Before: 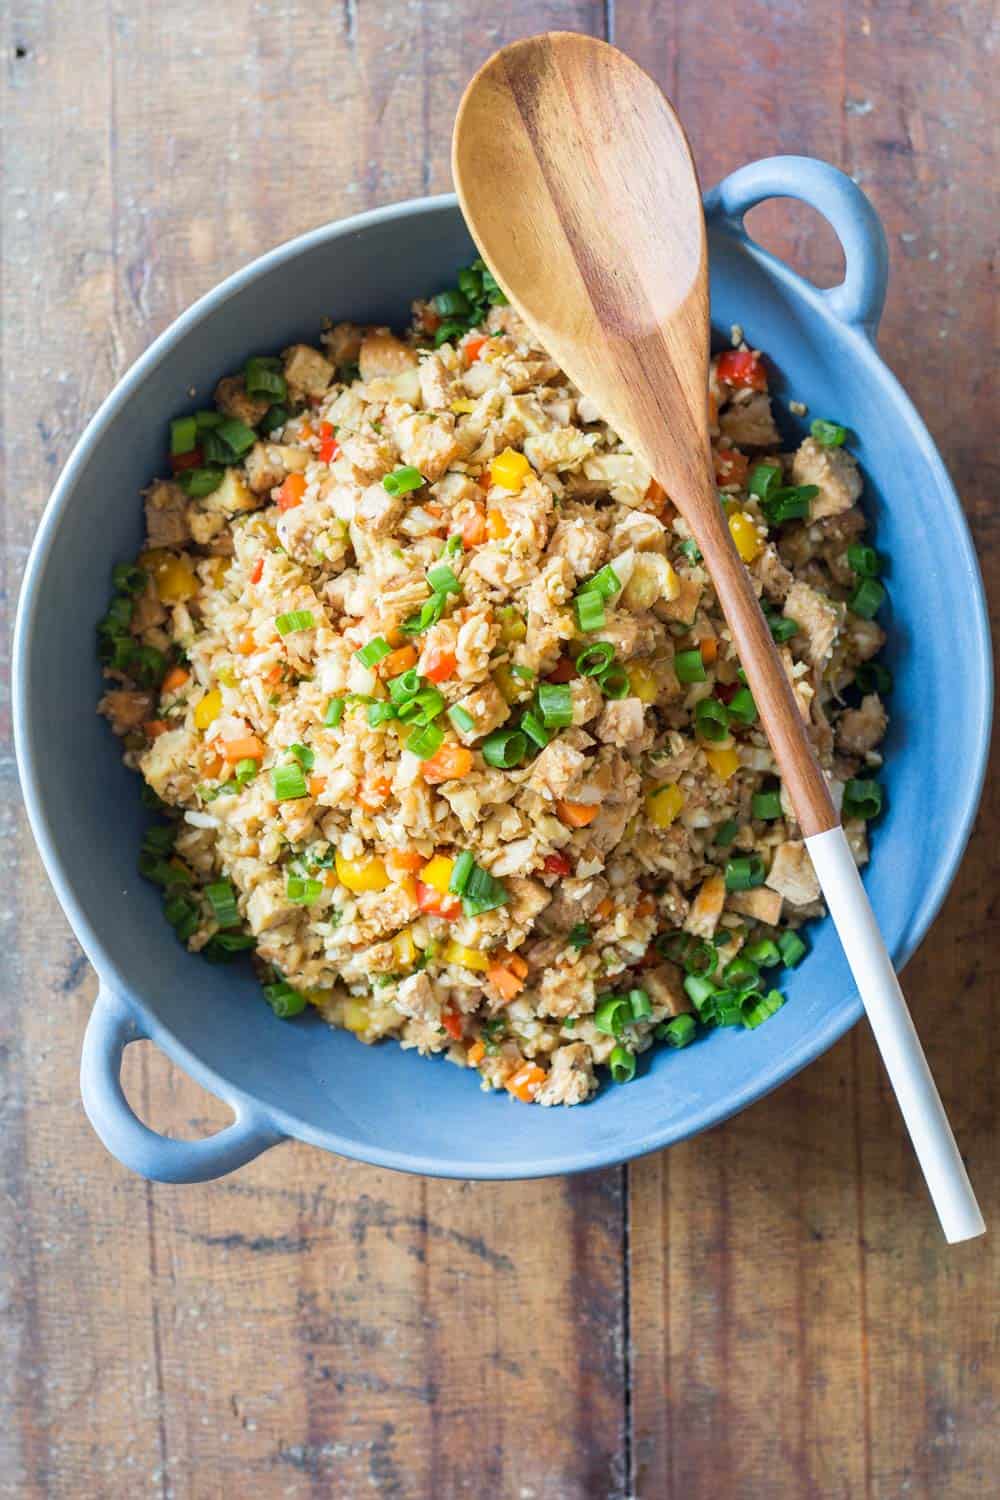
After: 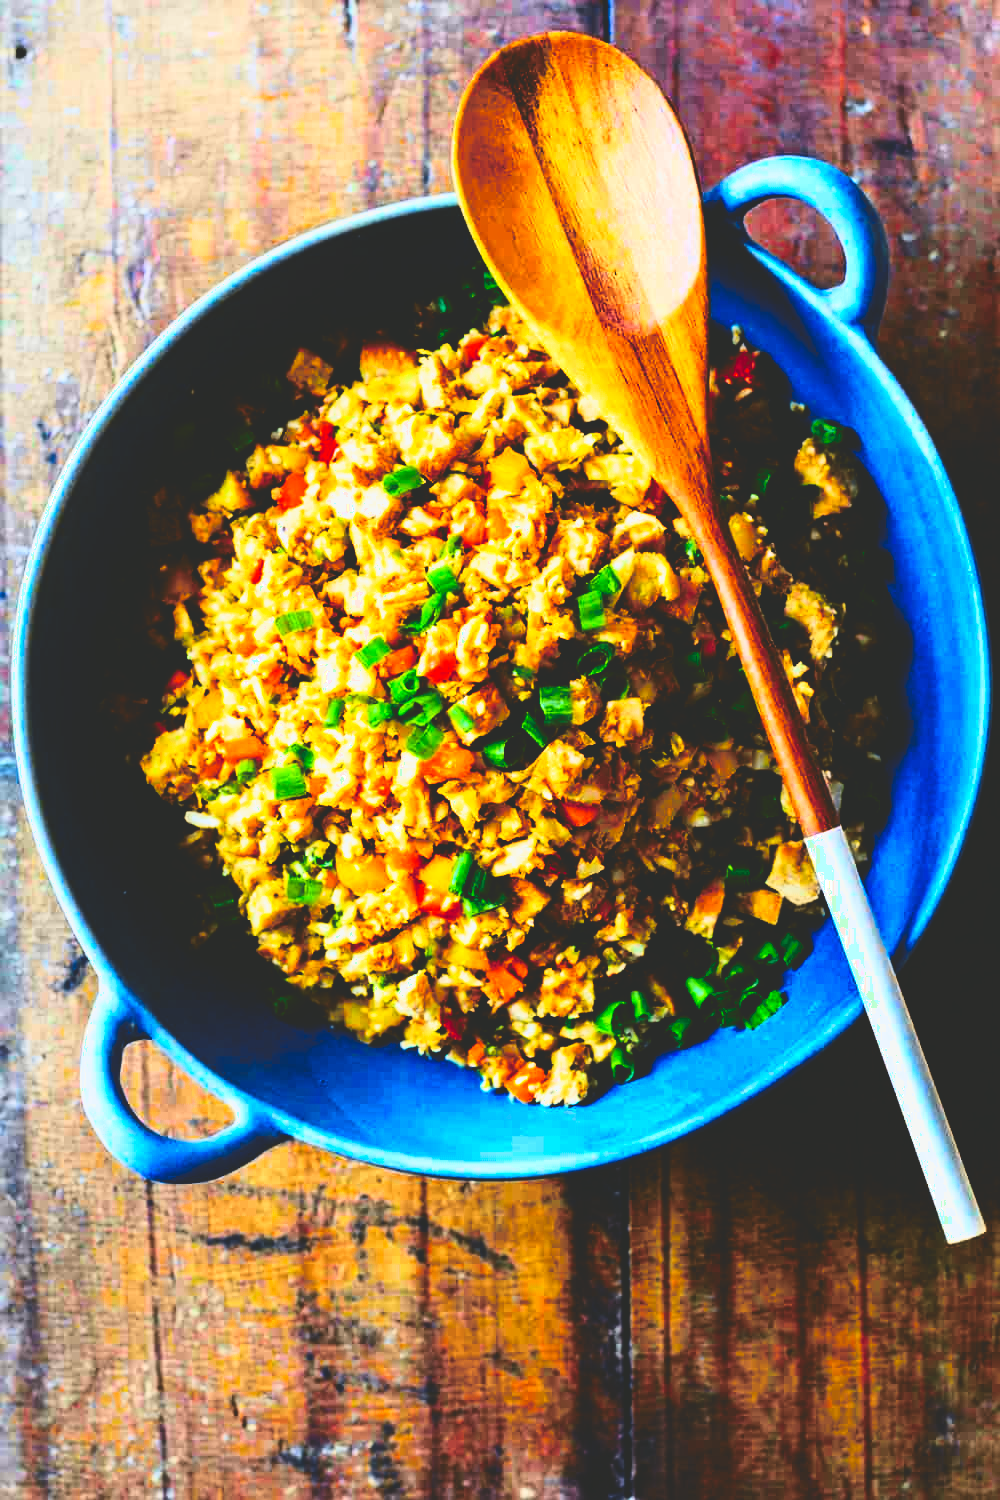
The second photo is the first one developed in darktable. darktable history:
haze removal: adaptive false
tone curve: curves: ch0 [(0.003, 0.023) (0.071, 0.052) (0.249, 0.201) (0.466, 0.557) (0.625, 0.761) (0.783, 0.9) (0.994, 0.968)]; ch1 [(0, 0) (0.262, 0.227) (0.417, 0.386) (0.469, 0.467) (0.502, 0.498) (0.531, 0.521) (0.576, 0.586) (0.612, 0.634) (0.634, 0.68) (0.686, 0.728) (0.994, 0.987)]; ch2 [(0, 0) (0.262, 0.188) (0.385, 0.353) (0.427, 0.424) (0.495, 0.493) (0.518, 0.544) (0.55, 0.579) (0.595, 0.621) (0.644, 0.748) (1, 1)], color space Lab, independent channels, preserve colors none
base curve: curves: ch0 [(0, 0.036) (0.083, 0.04) (0.804, 1)], preserve colors none
color balance rgb: global offset › luminance -0.844%, perceptual saturation grading › global saturation 19.739%, perceptual brilliance grading › global brilliance 3.148%, global vibrance 0.808%, saturation formula JzAzBz (2021)
